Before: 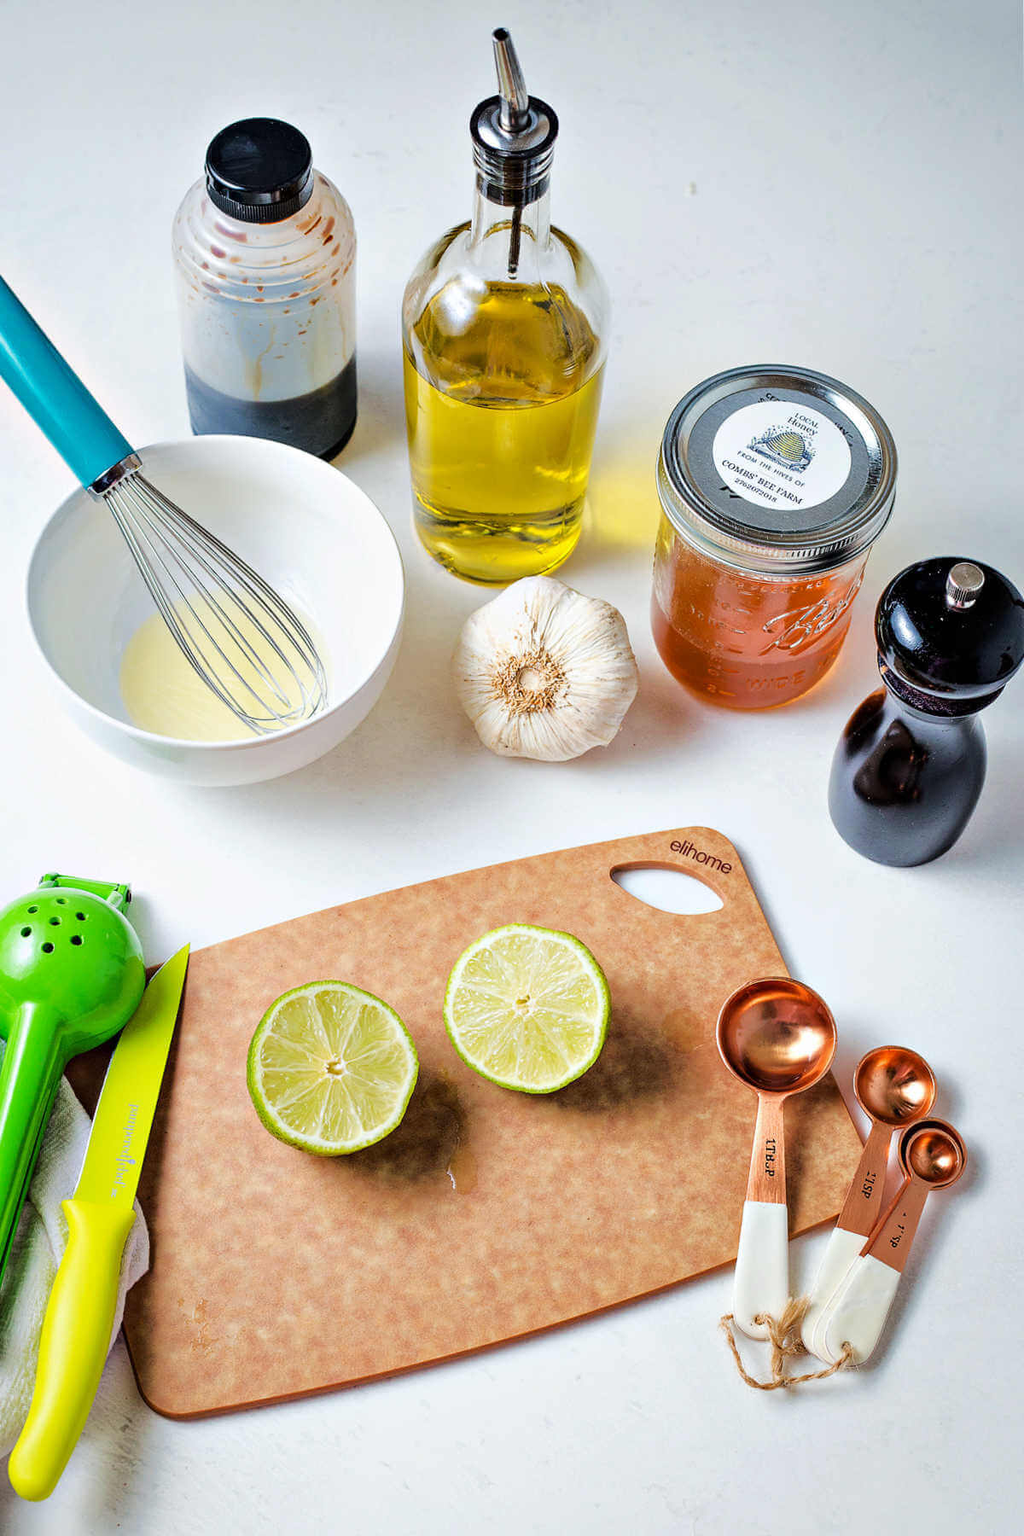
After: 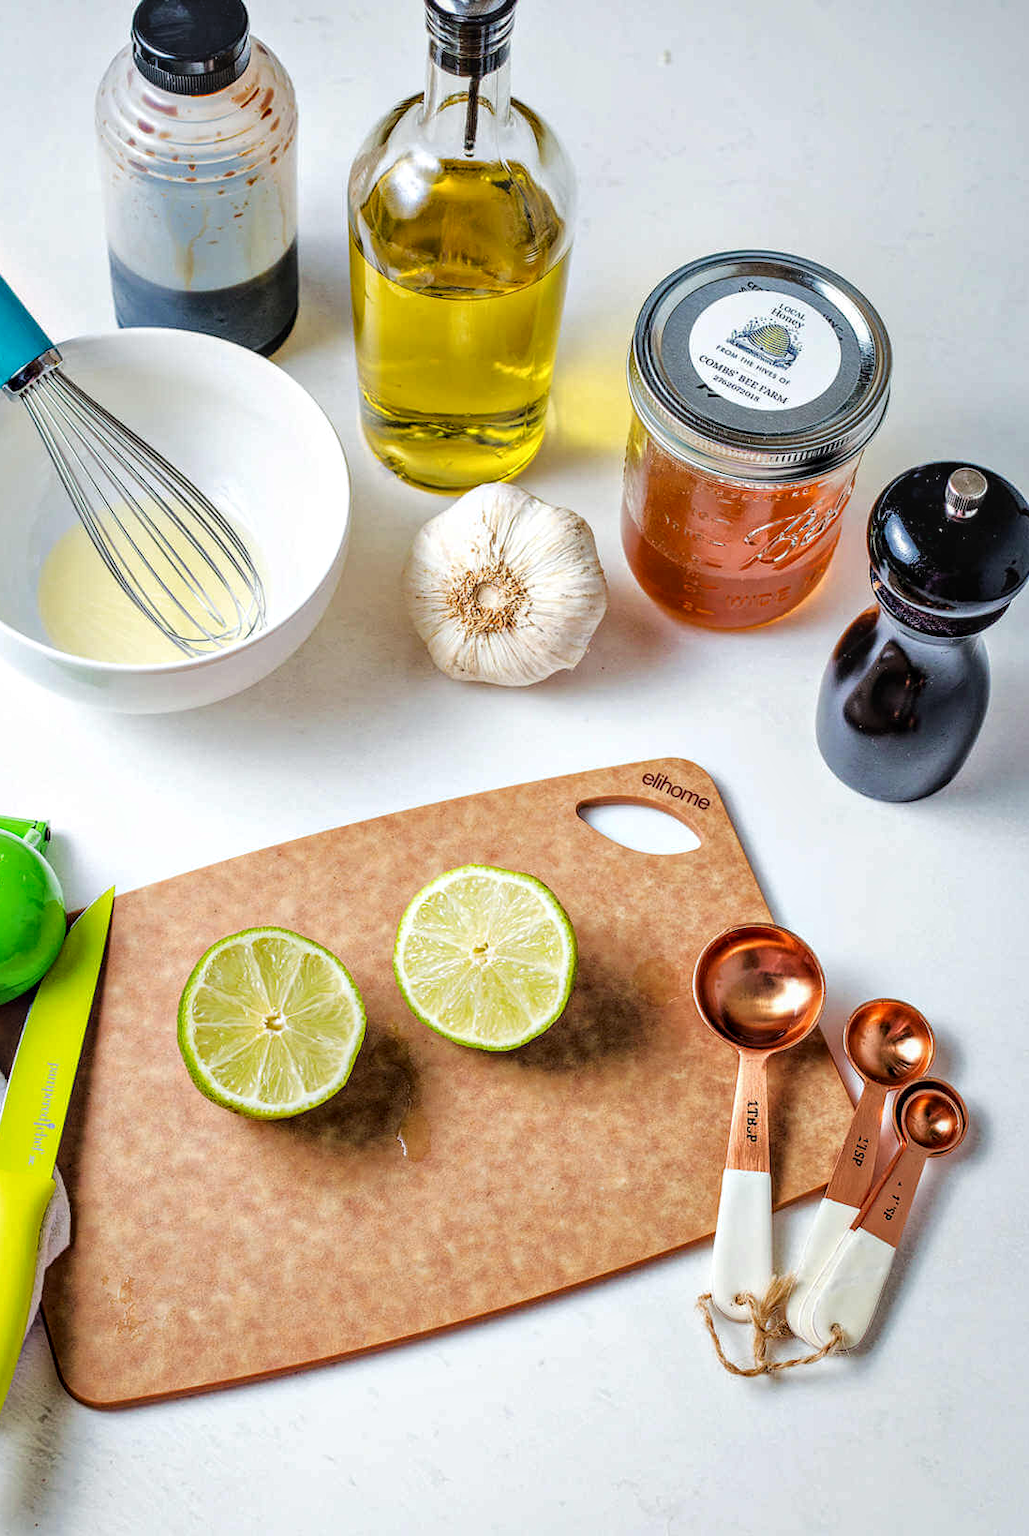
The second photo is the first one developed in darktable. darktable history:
local contrast: highlights 54%, shadows 51%, detail 130%, midtone range 0.453
crop and rotate: left 8.351%, top 8.896%
